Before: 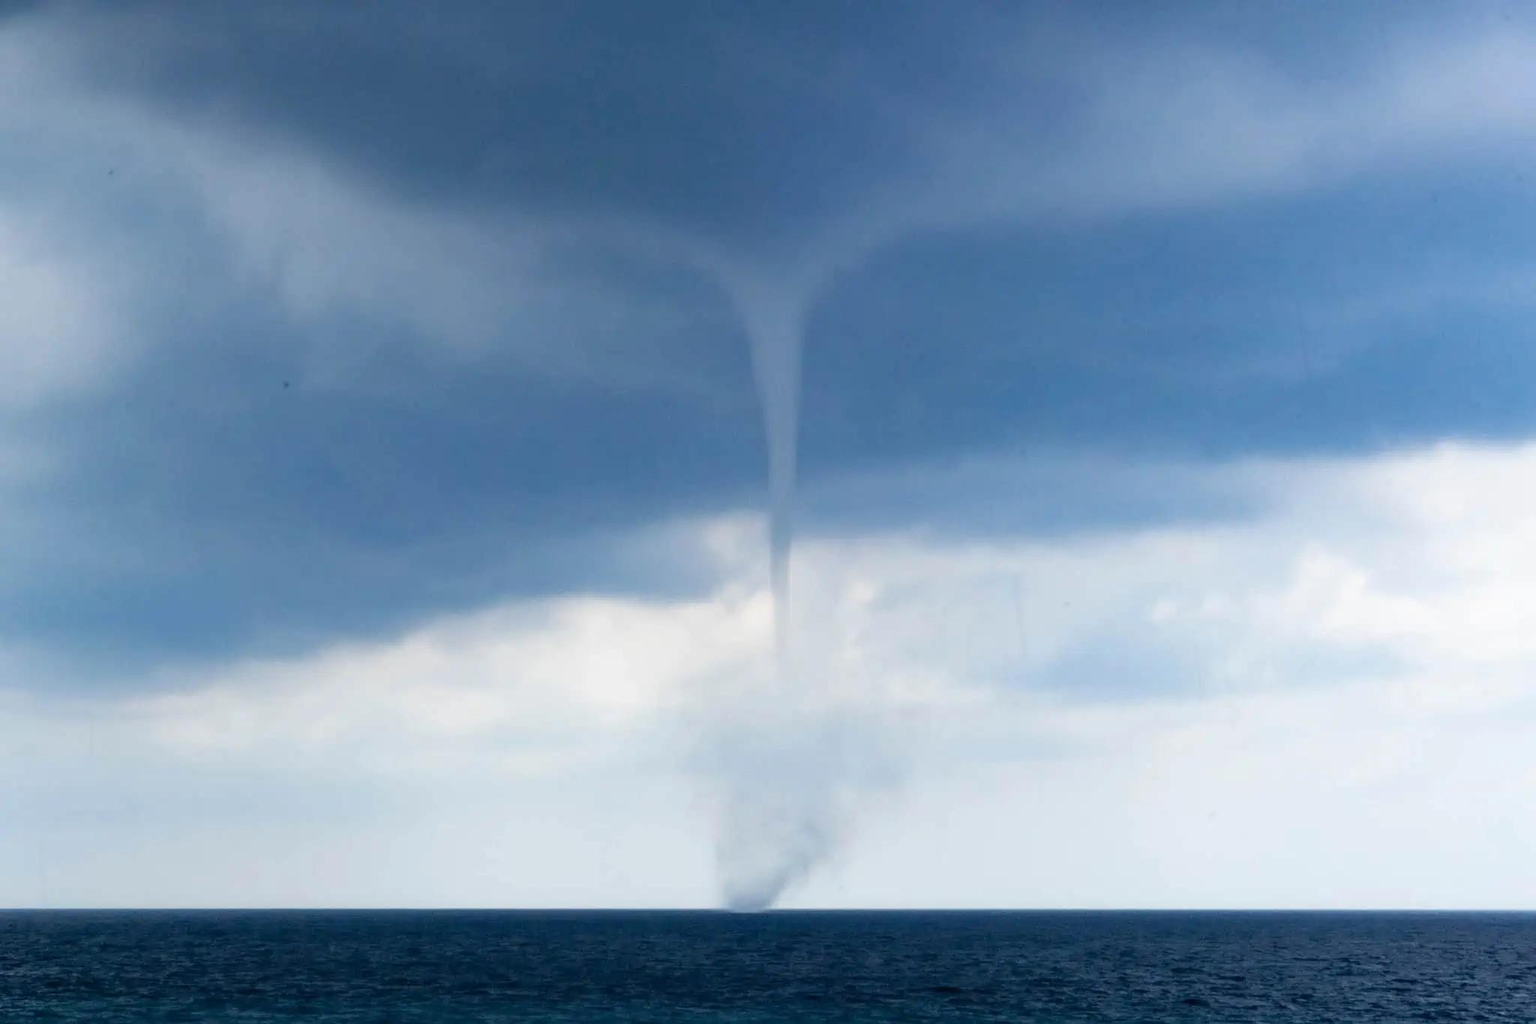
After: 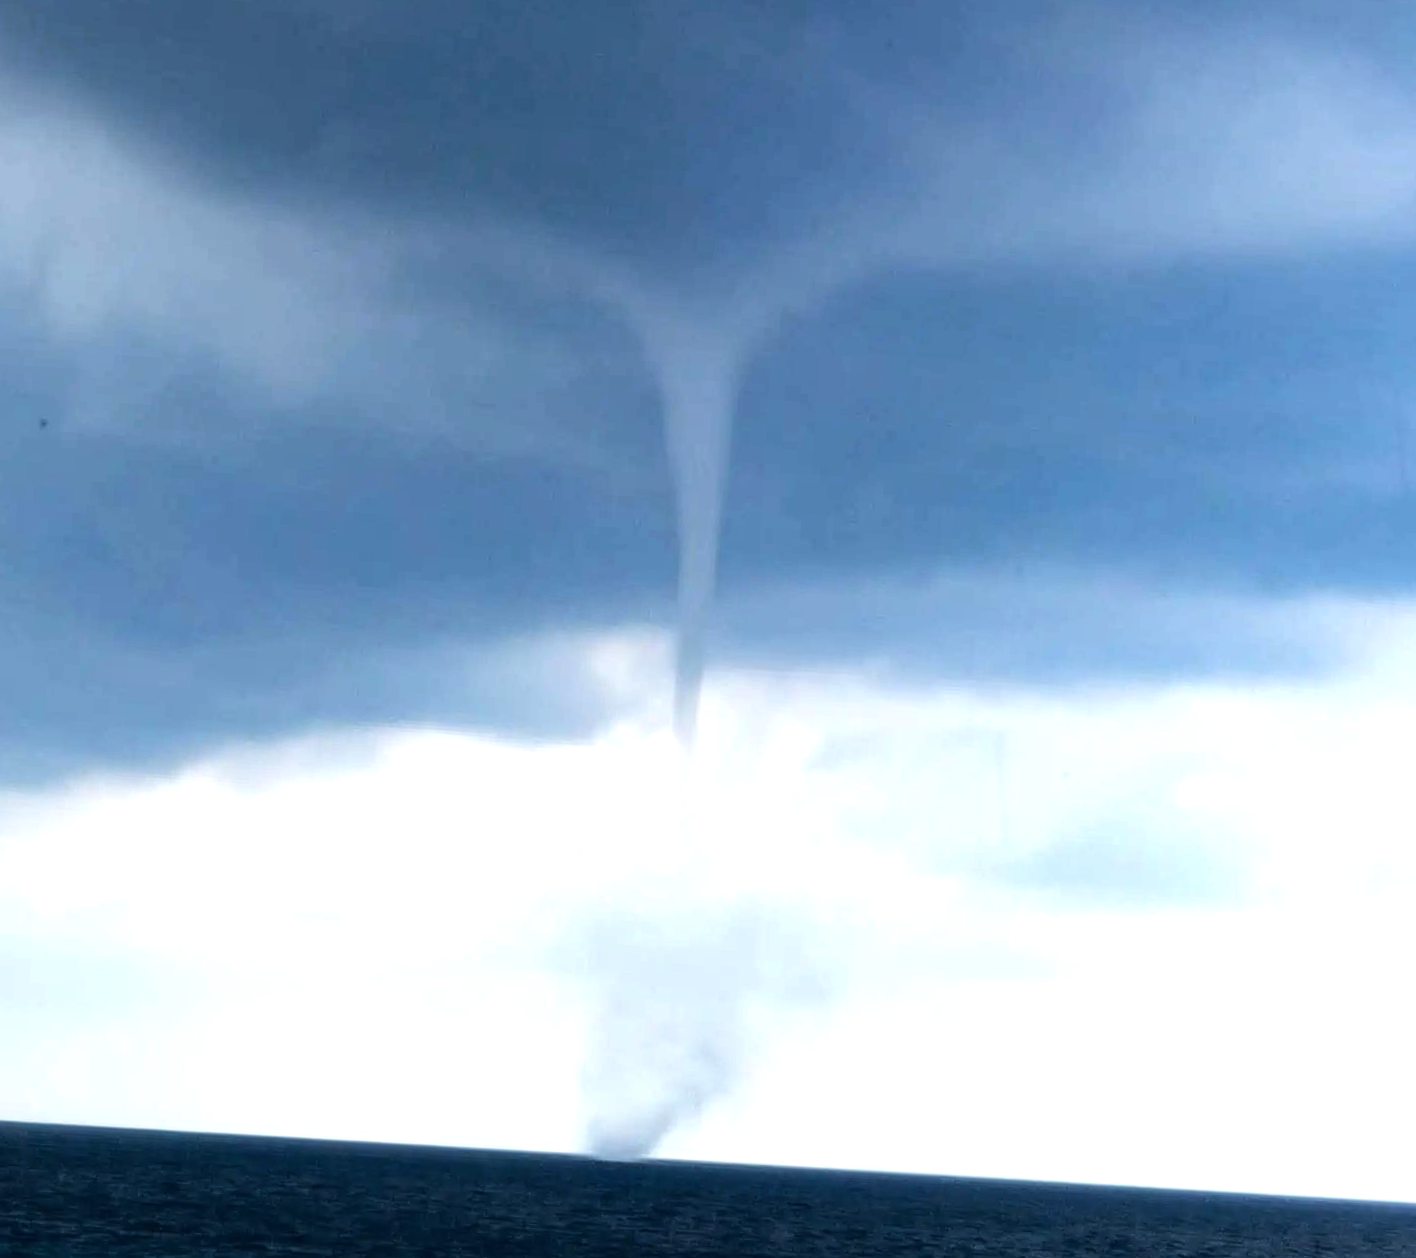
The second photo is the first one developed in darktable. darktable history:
tone equalizer: -8 EV -0.75 EV, -7 EV -0.7 EV, -6 EV -0.6 EV, -5 EV -0.4 EV, -3 EV 0.4 EV, -2 EV 0.6 EV, -1 EV 0.7 EV, +0 EV 0.75 EV, edges refinement/feathering 500, mask exposure compensation -1.57 EV, preserve details no
crop and rotate: angle -3.27°, left 14.277%, top 0.028%, right 10.766%, bottom 0.028%
